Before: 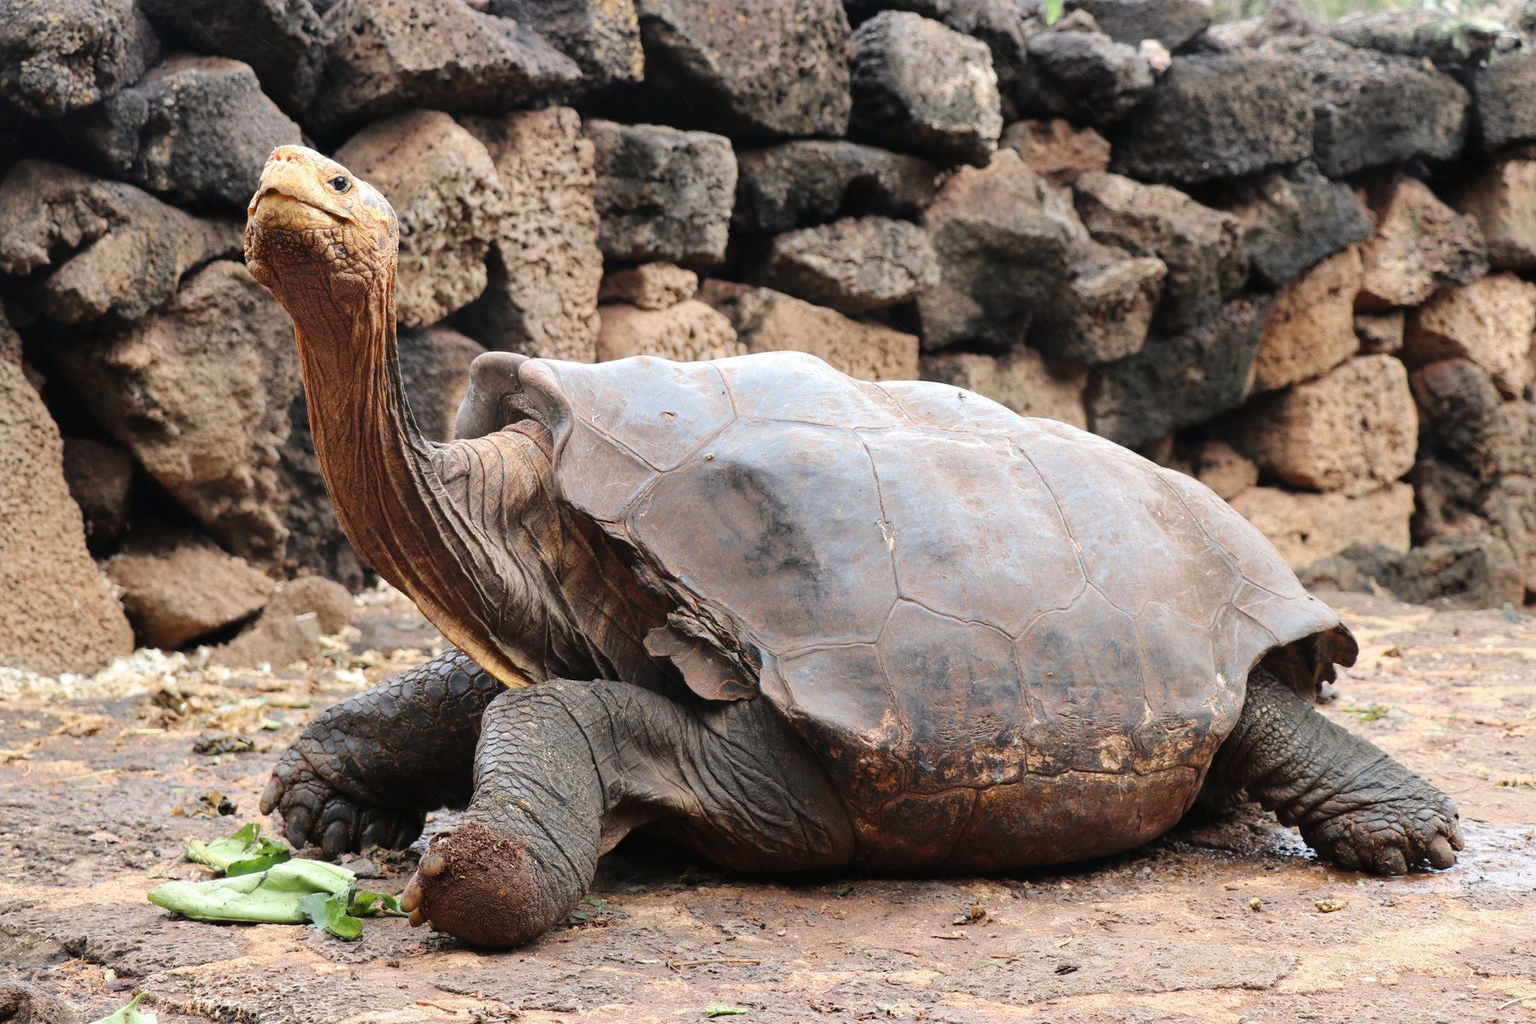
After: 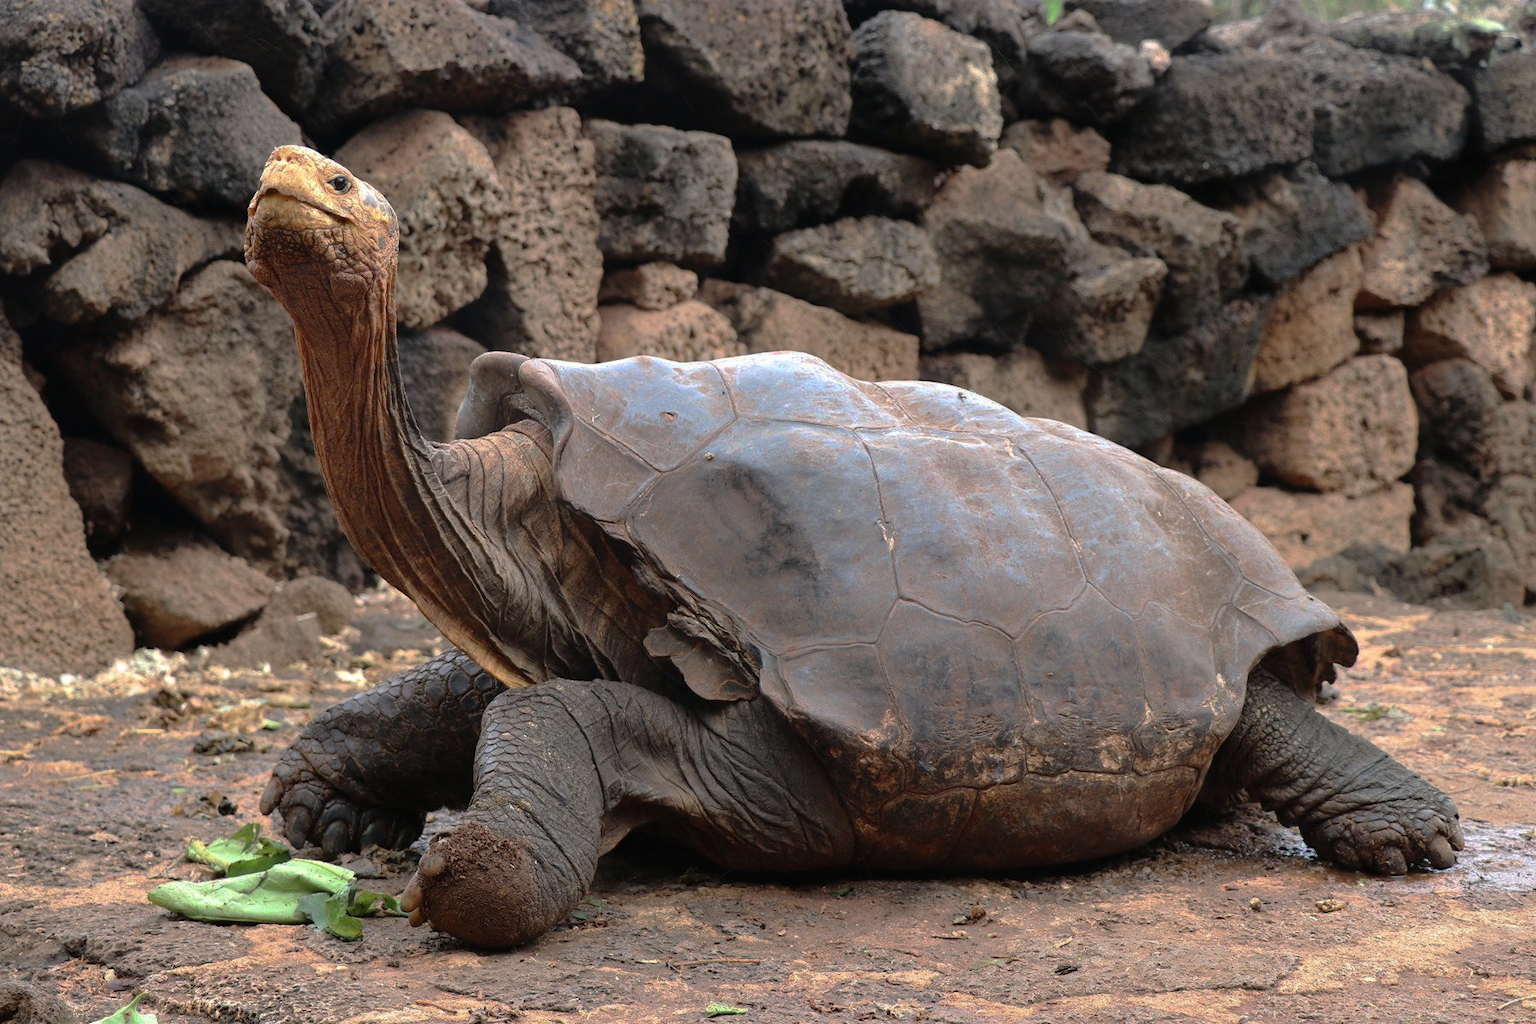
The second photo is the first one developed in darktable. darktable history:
levels: levels [0, 0.498, 1]
base curve: curves: ch0 [(0, 0) (0.841, 0.609) (1, 1)], preserve colors none
tone equalizer: on, module defaults
